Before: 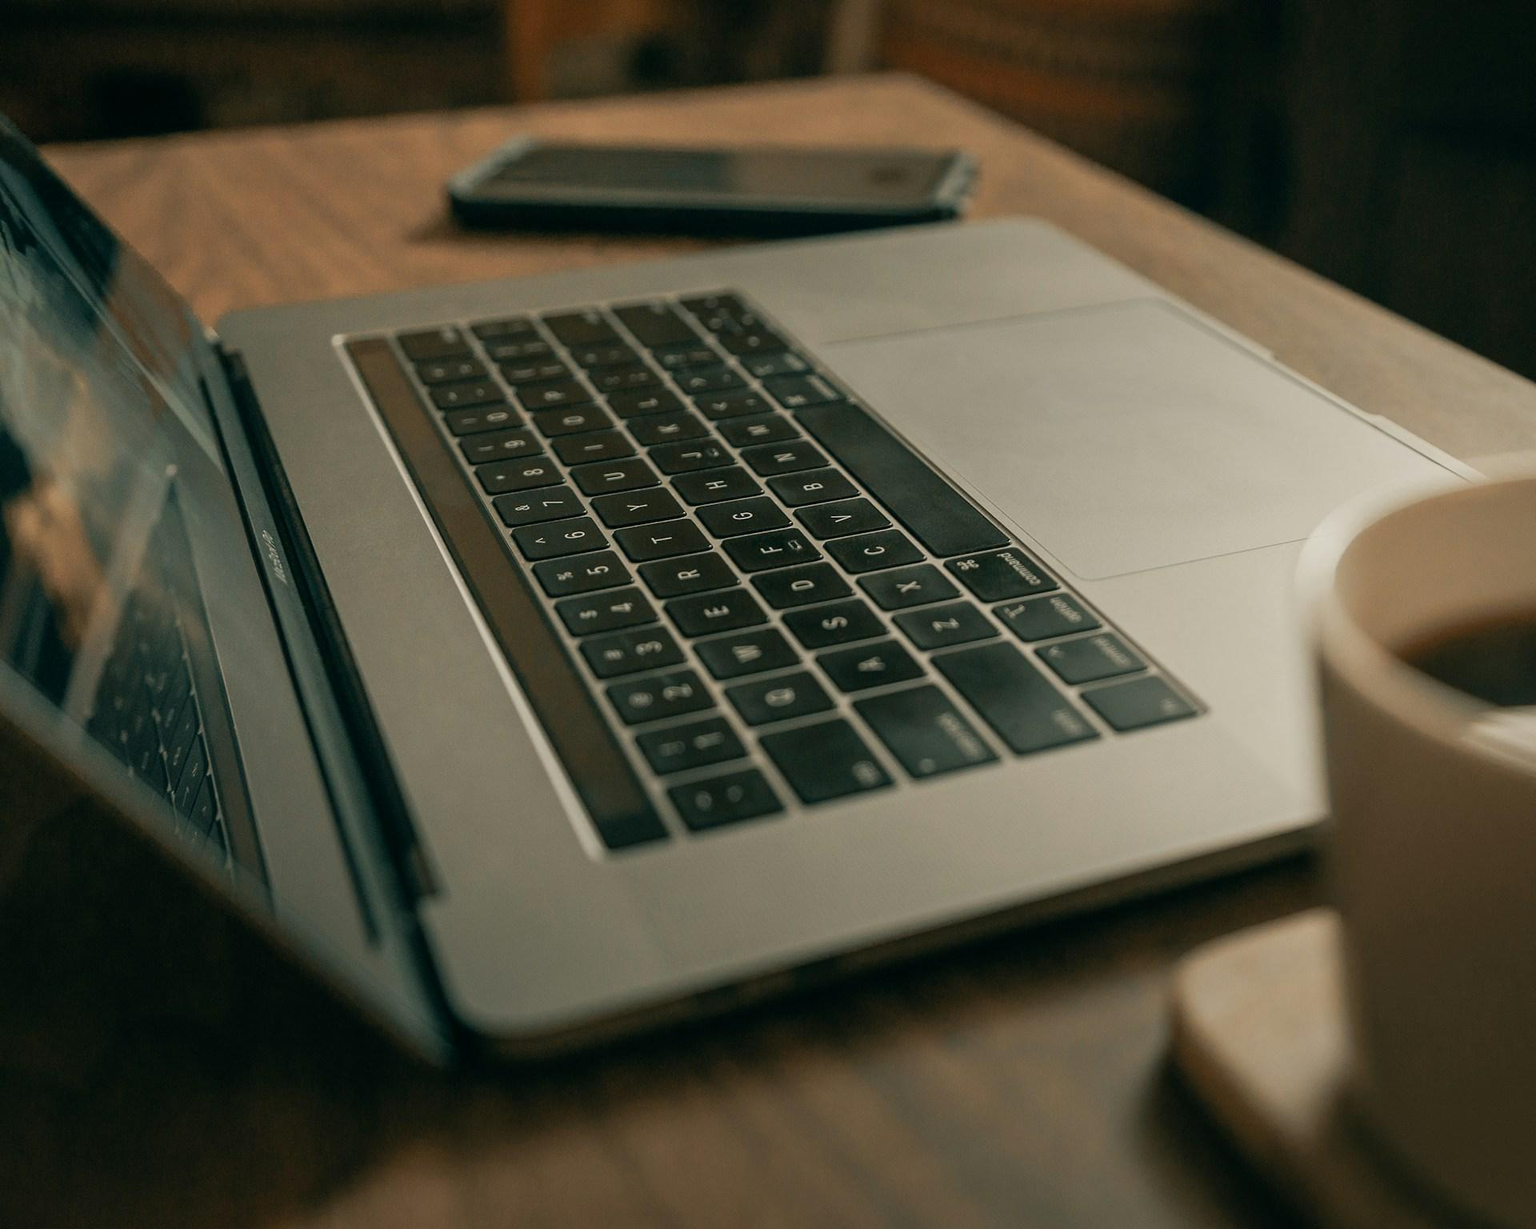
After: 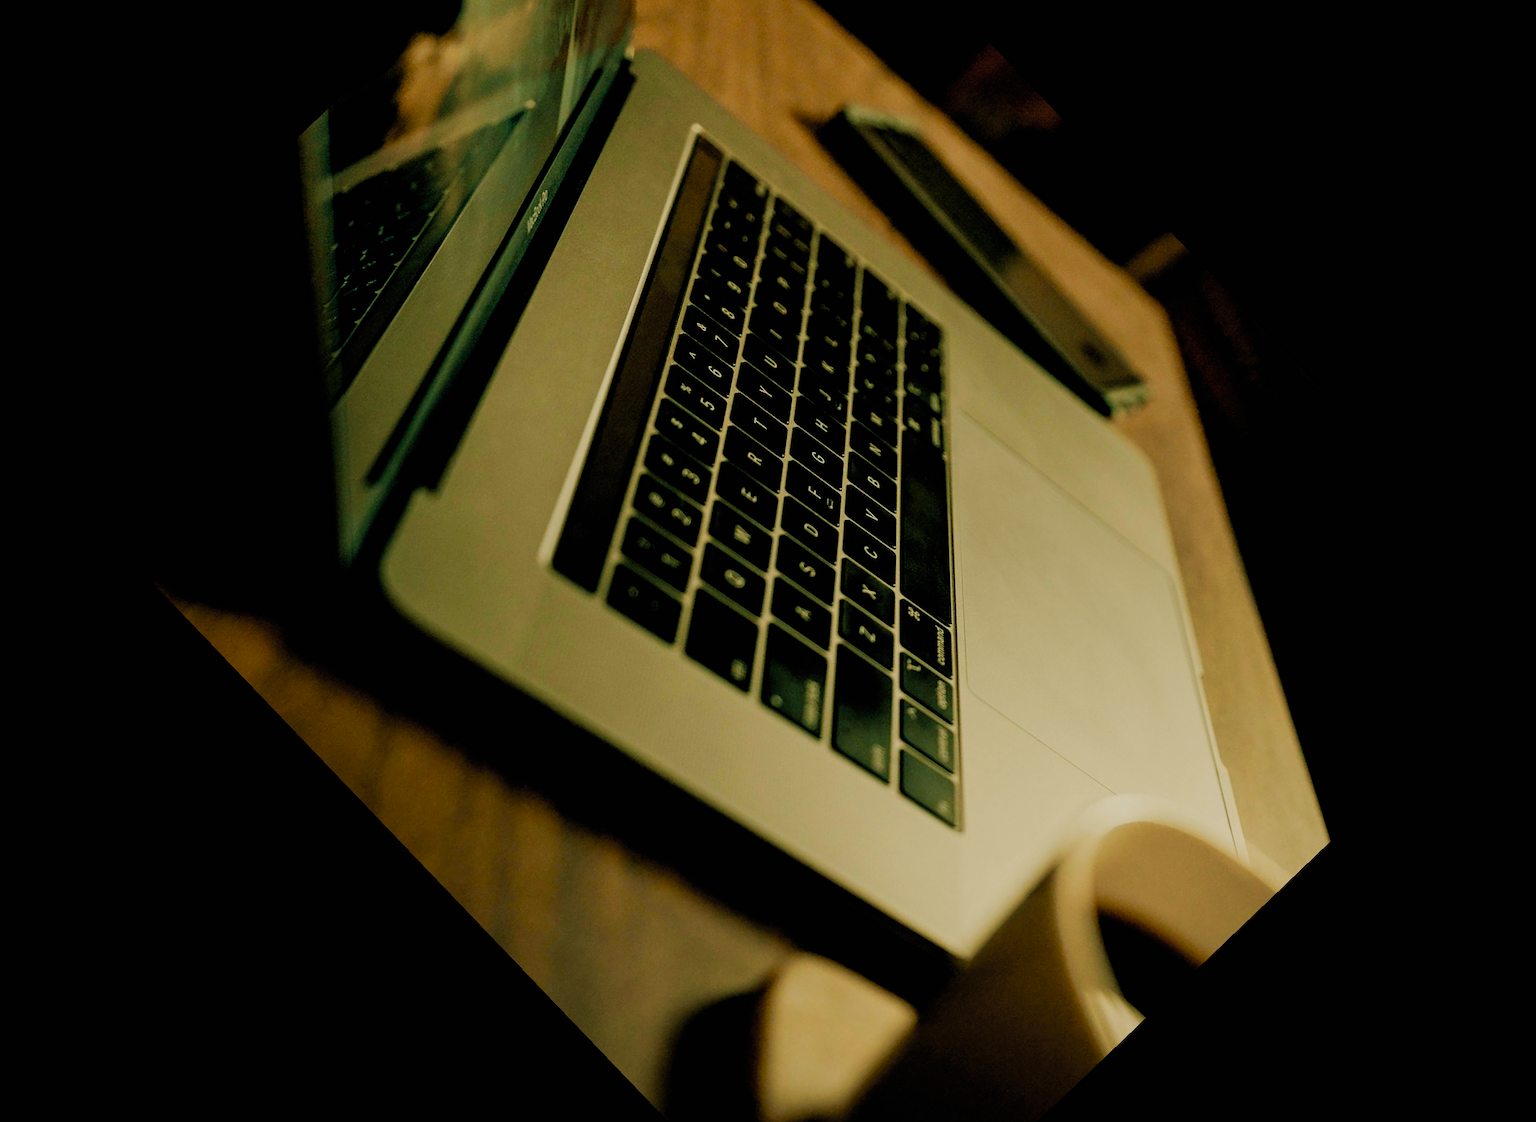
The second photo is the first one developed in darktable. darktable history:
filmic rgb: black relative exposure -2.85 EV, white relative exposure 4.56 EV, hardness 1.77, contrast 1.25, preserve chrominance no, color science v5 (2021)
crop and rotate: angle -46.26°, top 16.234%, right 0.912%, bottom 11.704%
white balance: red 1.029, blue 0.92
velvia: strength 75%
tone equalizer: on, module defaults
rotate and perspective: crop left 0, crop top 0
